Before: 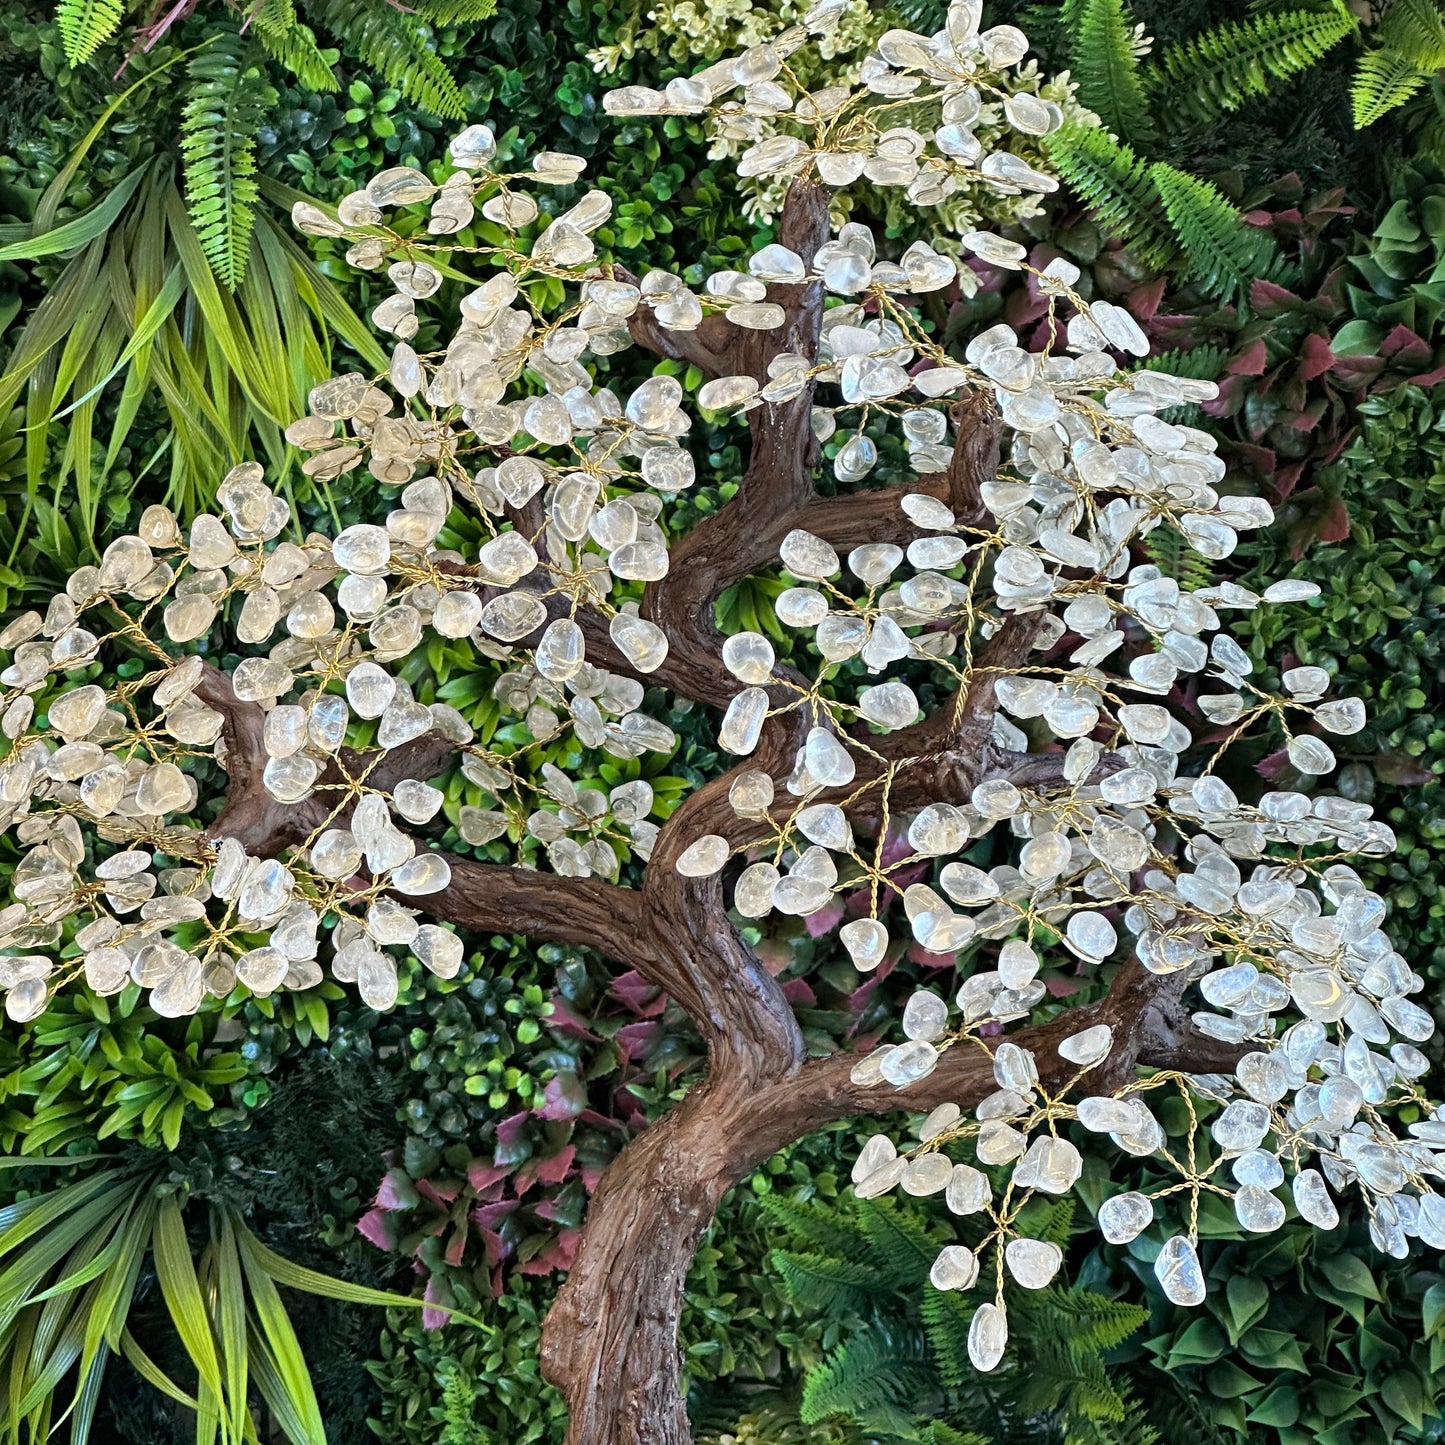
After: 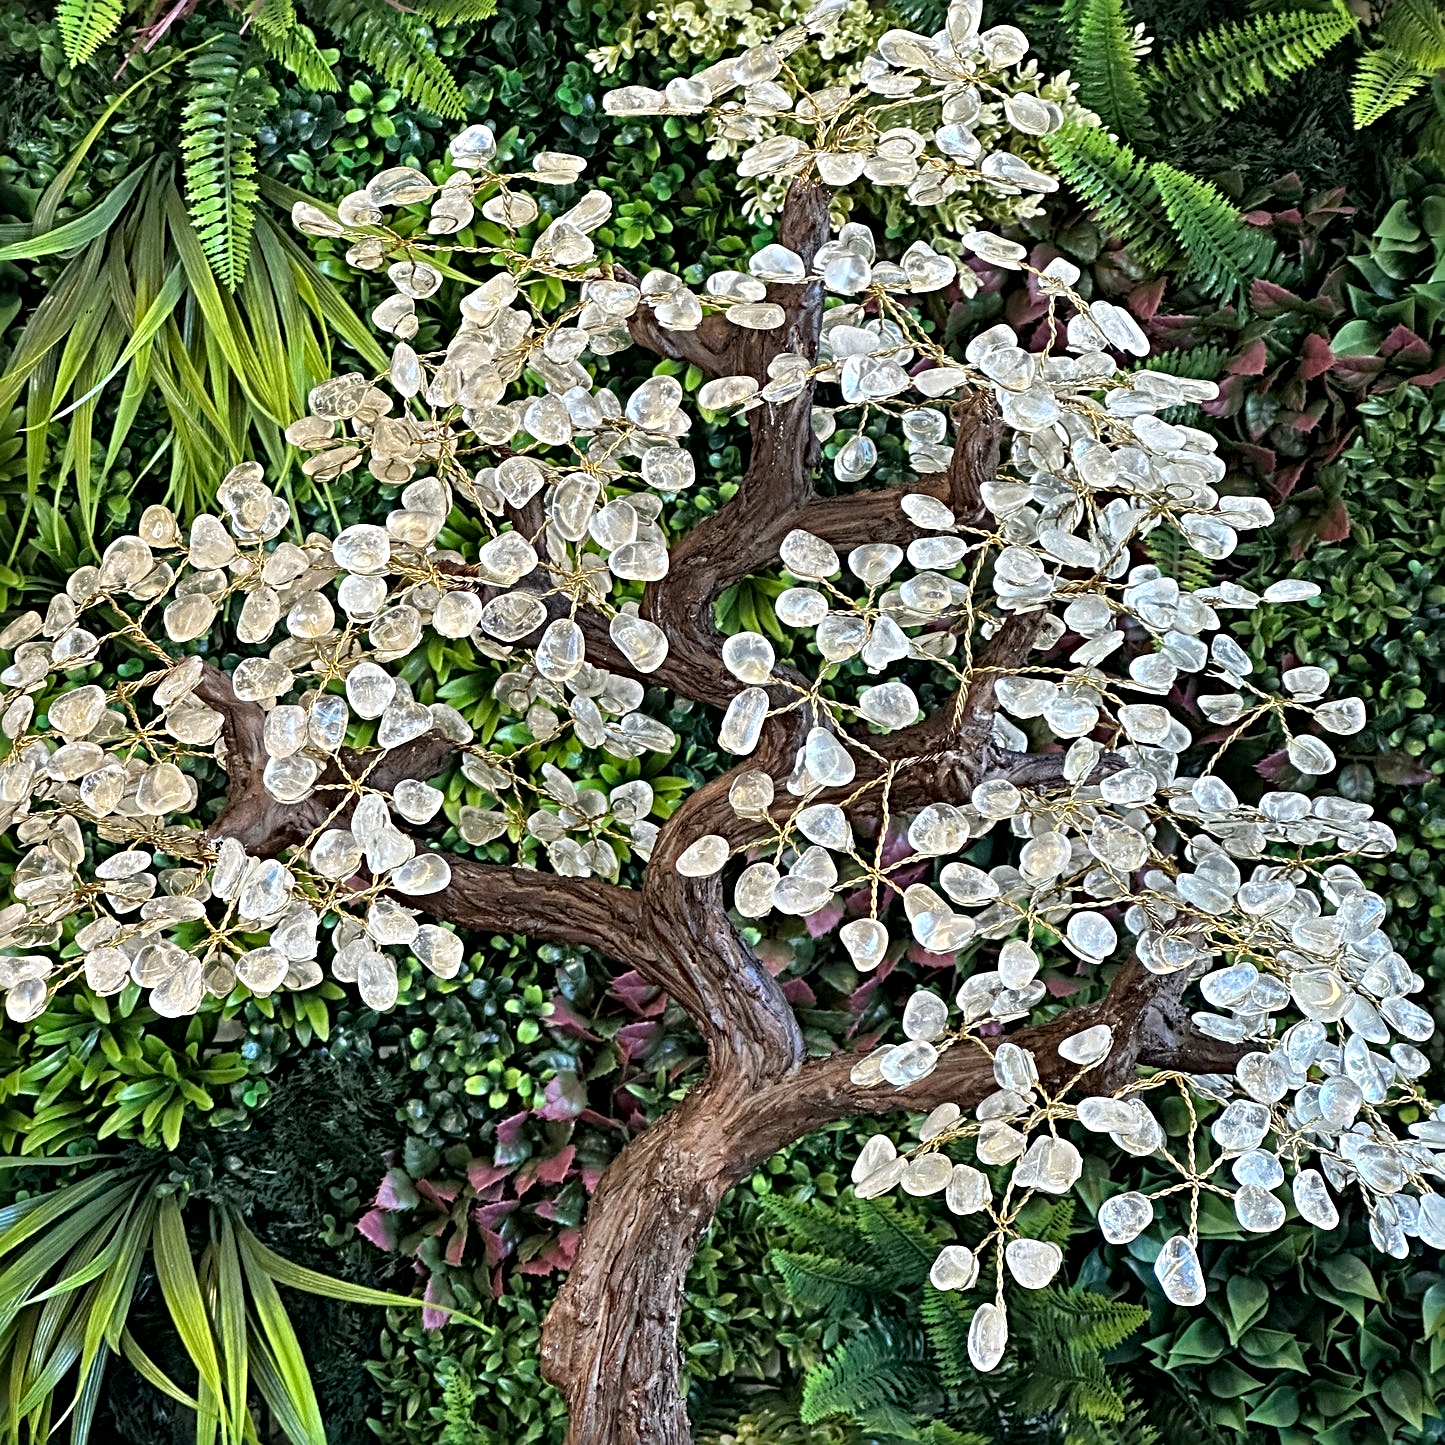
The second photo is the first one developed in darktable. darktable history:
local contrast: mode bilateral grid, contrast 20, coarseness 50, detail 143%, midtone range 0.2
sharpen: radius 4.932
